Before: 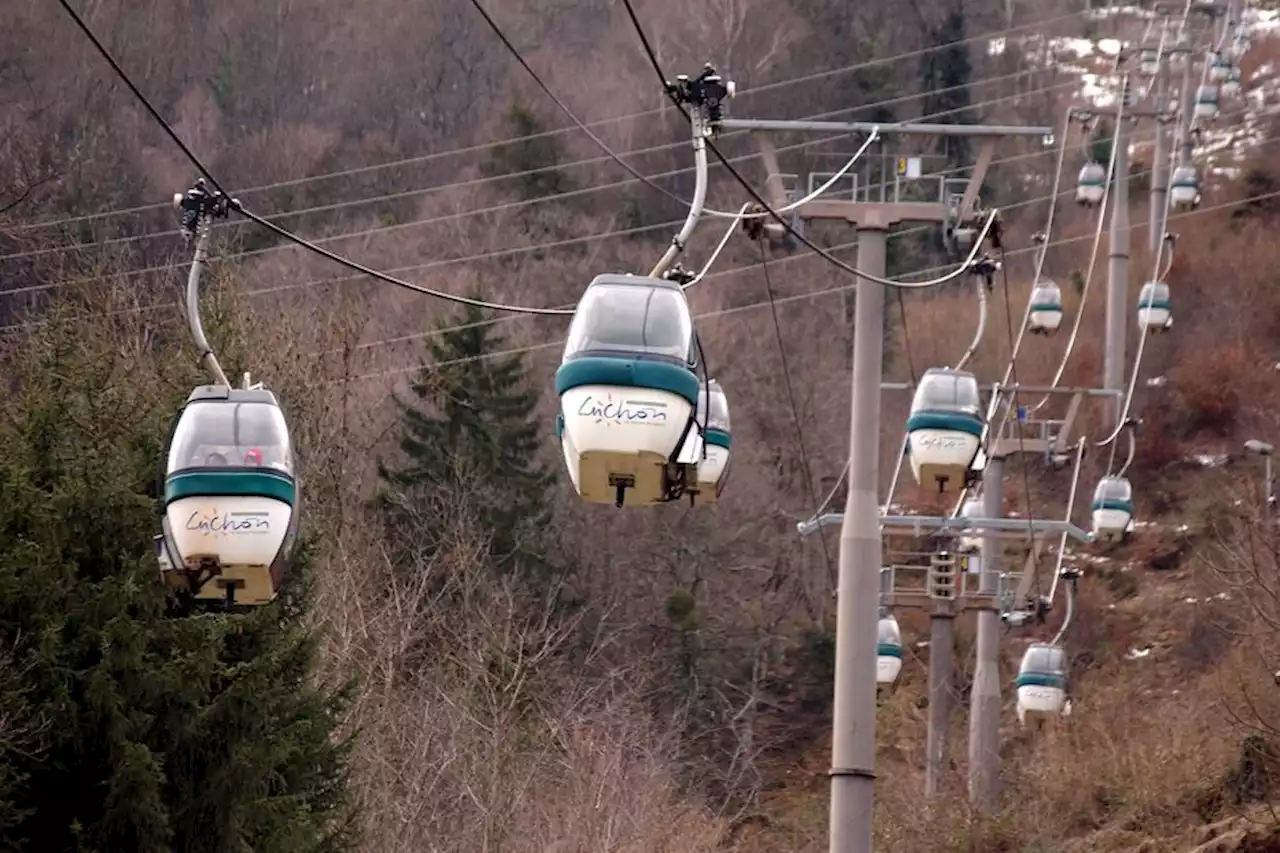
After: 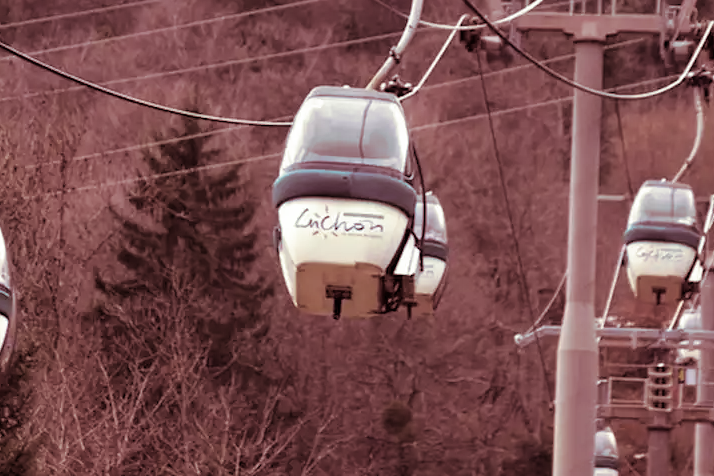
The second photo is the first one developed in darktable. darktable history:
crop and rotate: left 22.13%, top 22.054%, right 22.026%, bottom 22.102%
split-toning: compress 20%
